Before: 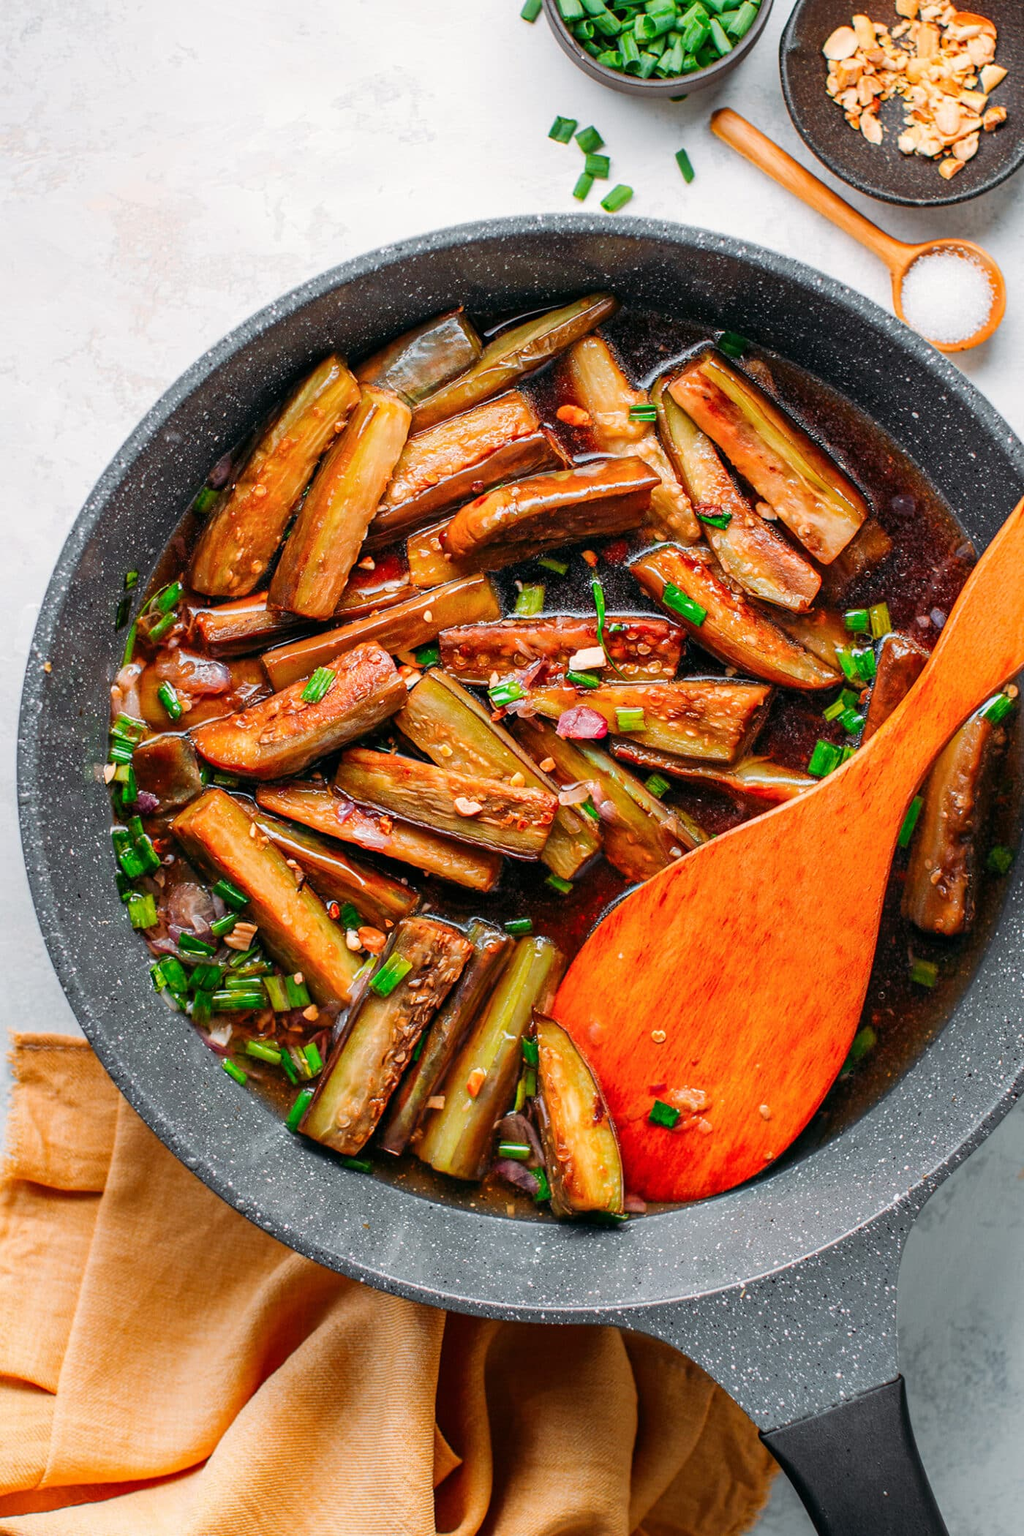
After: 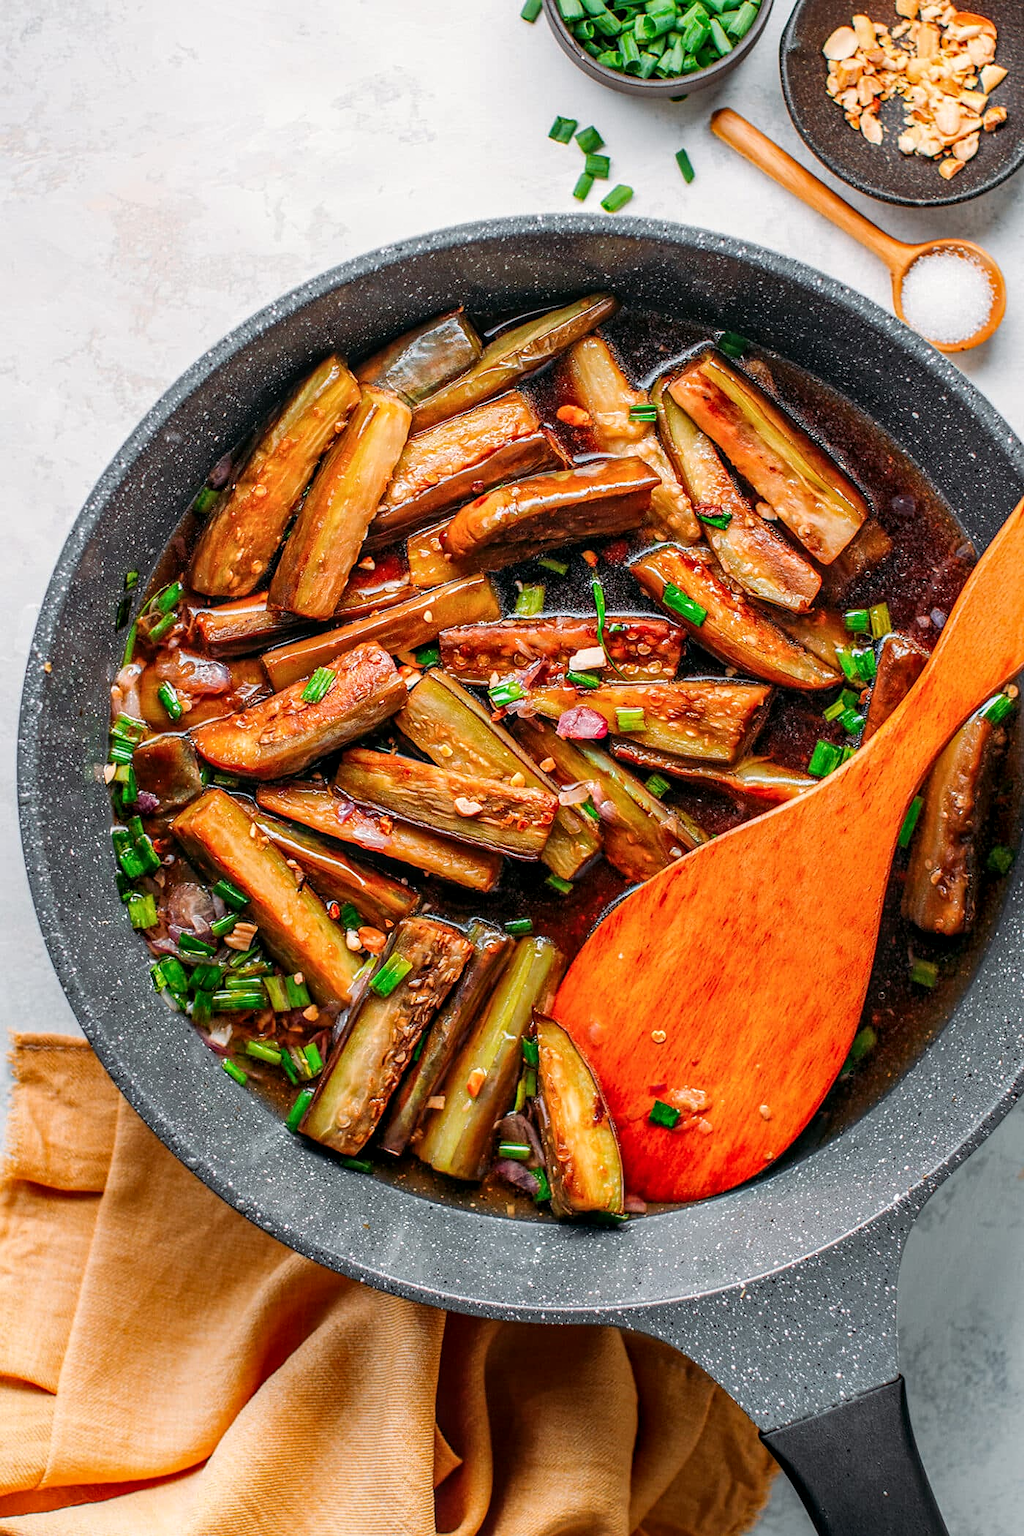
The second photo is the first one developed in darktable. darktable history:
local contrast: on, module defaults
sharpen: radius 1.014
